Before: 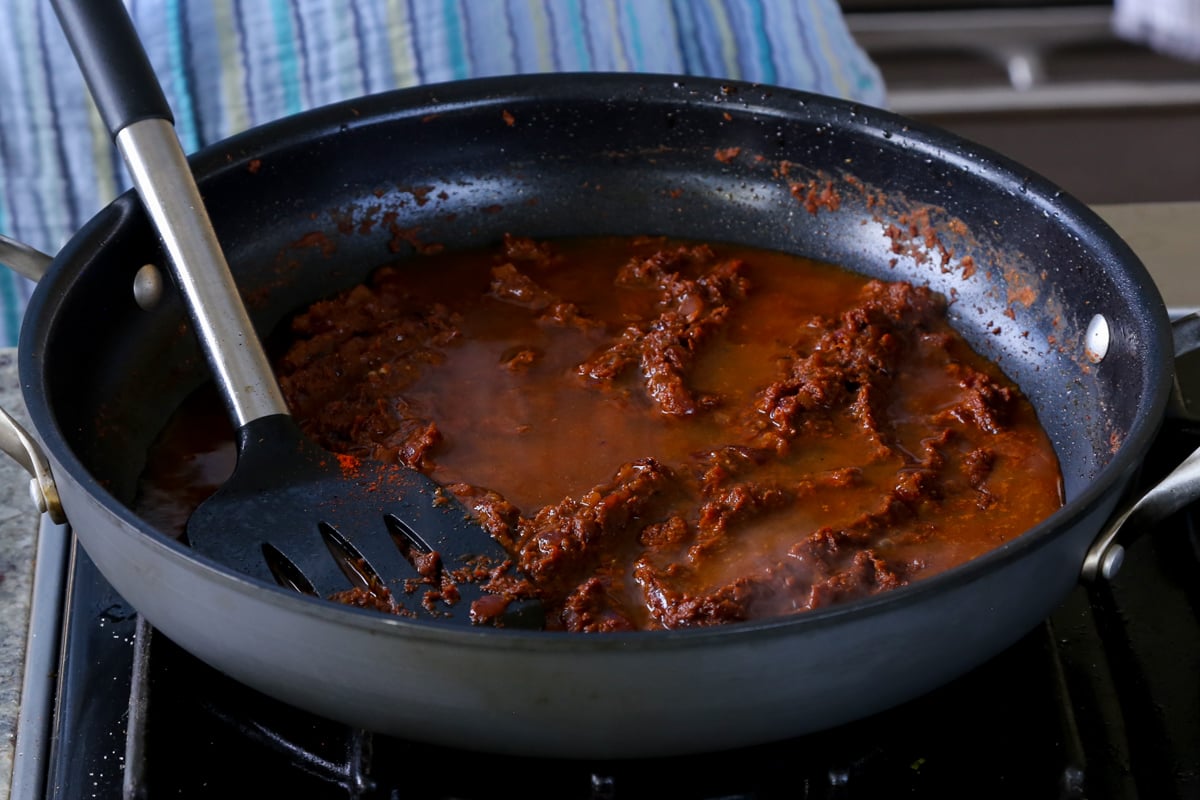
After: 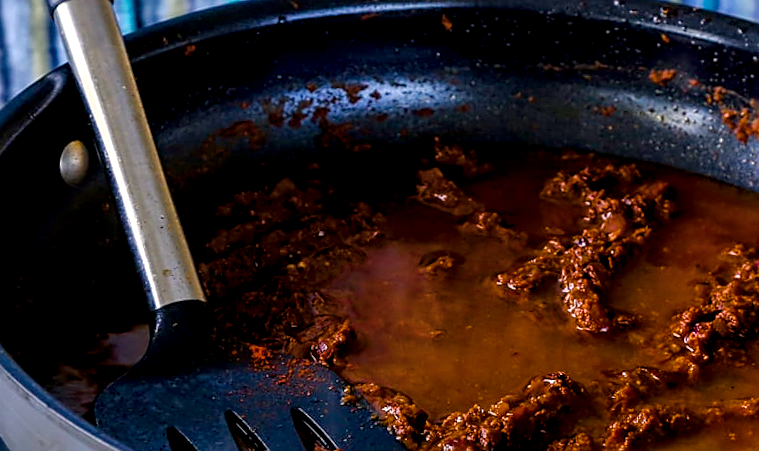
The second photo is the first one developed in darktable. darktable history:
color balance rgb: highlights gain › chroma 3.036%, highlights gain › hue 73.65°, global offset › luminance -0.29%, global offset › hue 260.83°, linear chroma grading › shadows -8.265%, linear chroma grading › global chroma 9.957%, perceptual saturation grading › global saturation 20%, perceptual saturation grading › highlights -24.858%, perceptual saturation grading › shadows 50.255%, global vibrance 45.341%
crop and rotate: angle -4.49°, left 2.118%, top 6.741%, right 27.337%, bottom 30.306%
contrast brightness saturation: contrast 0.008, saturation -0.067
local contrast: detail 150%
sharpen: on, module defaults
